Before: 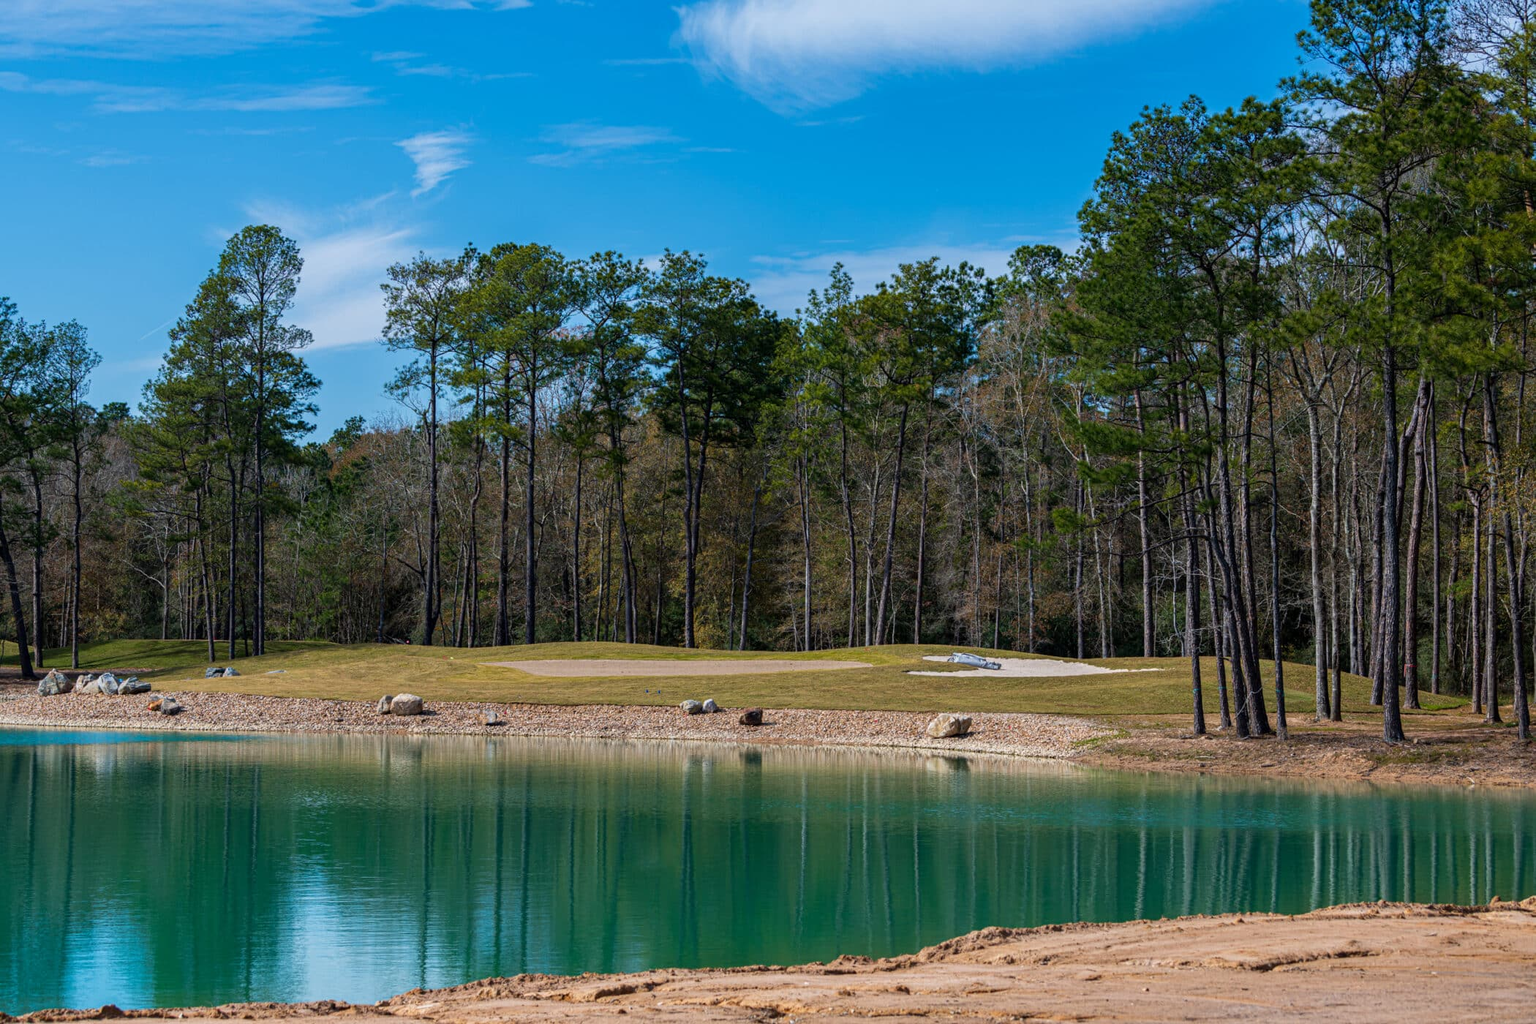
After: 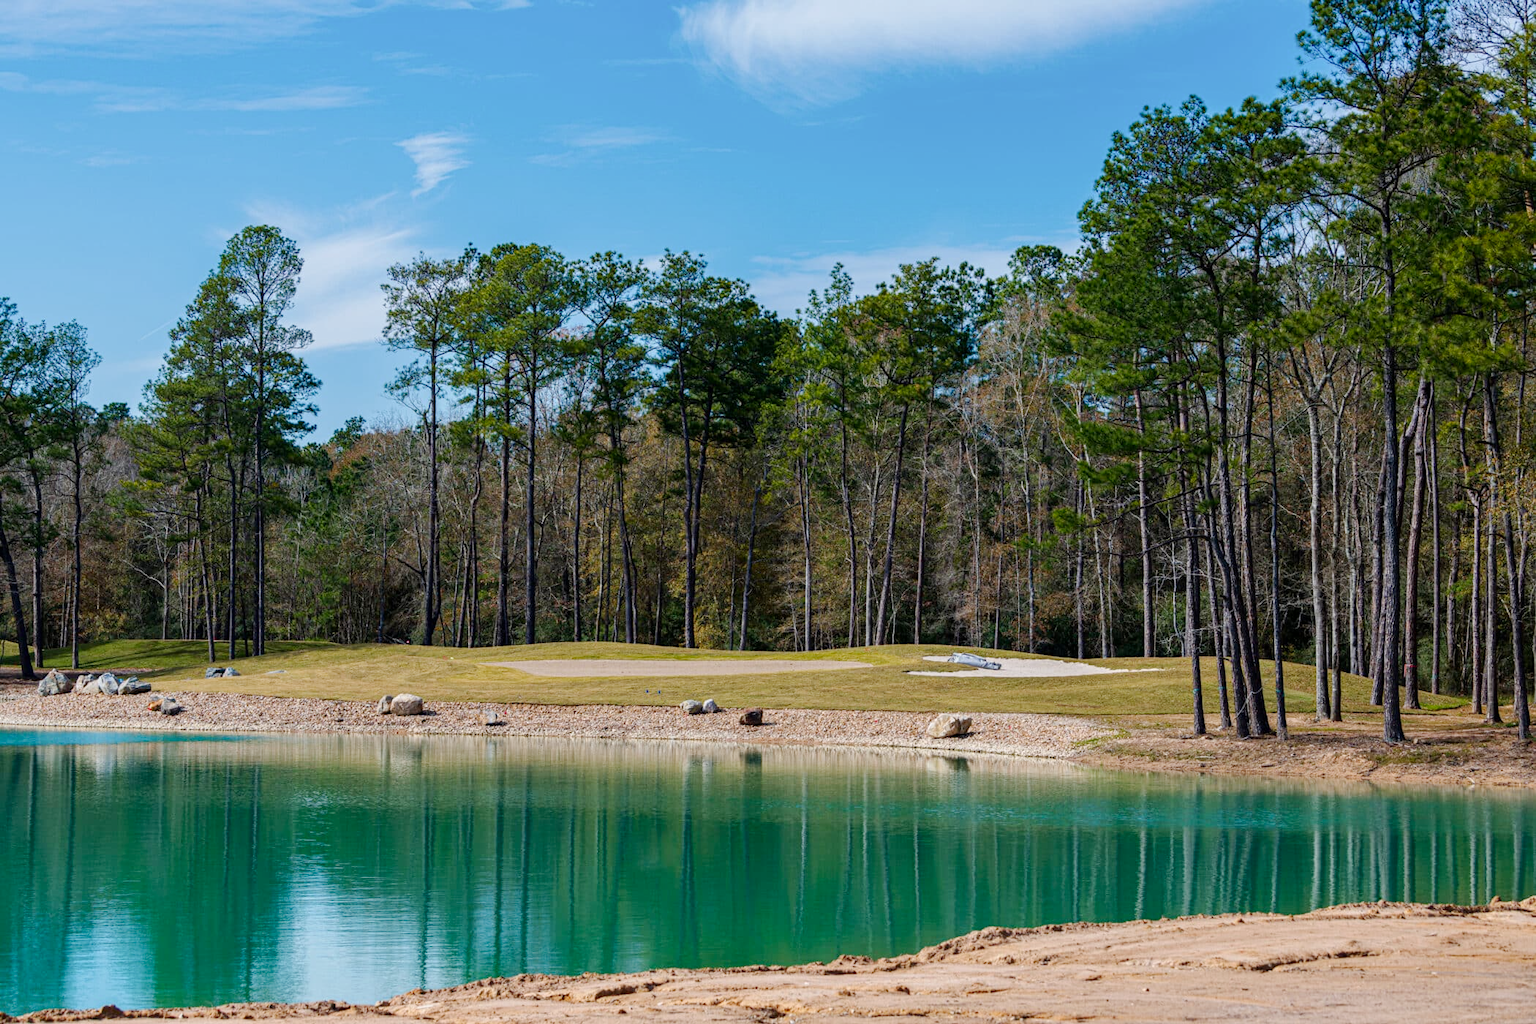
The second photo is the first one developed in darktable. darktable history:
tone curve: curves: ch0 [(0, 0) (0.003, 0.004) (0.011, 0.015) (0.025, 0.033) (0.044, 0.059) (0.069, 0.092) (0.1, 0.132) (0.136, 0.18) (0.177, 0.235) (0.224, 0.297) (0.277, 0.366) (0.335, 0.44) (0.399, 0.52) (0.468, 0.594) (0.543, 0.661) (0.623, 0.727) (0.709, 0.79) (0.801, 0.86) (0.898, 0.928) (1, 1)], preserve colors none
contrast brightness saturation: contrast 0.03, brightness -0.04
